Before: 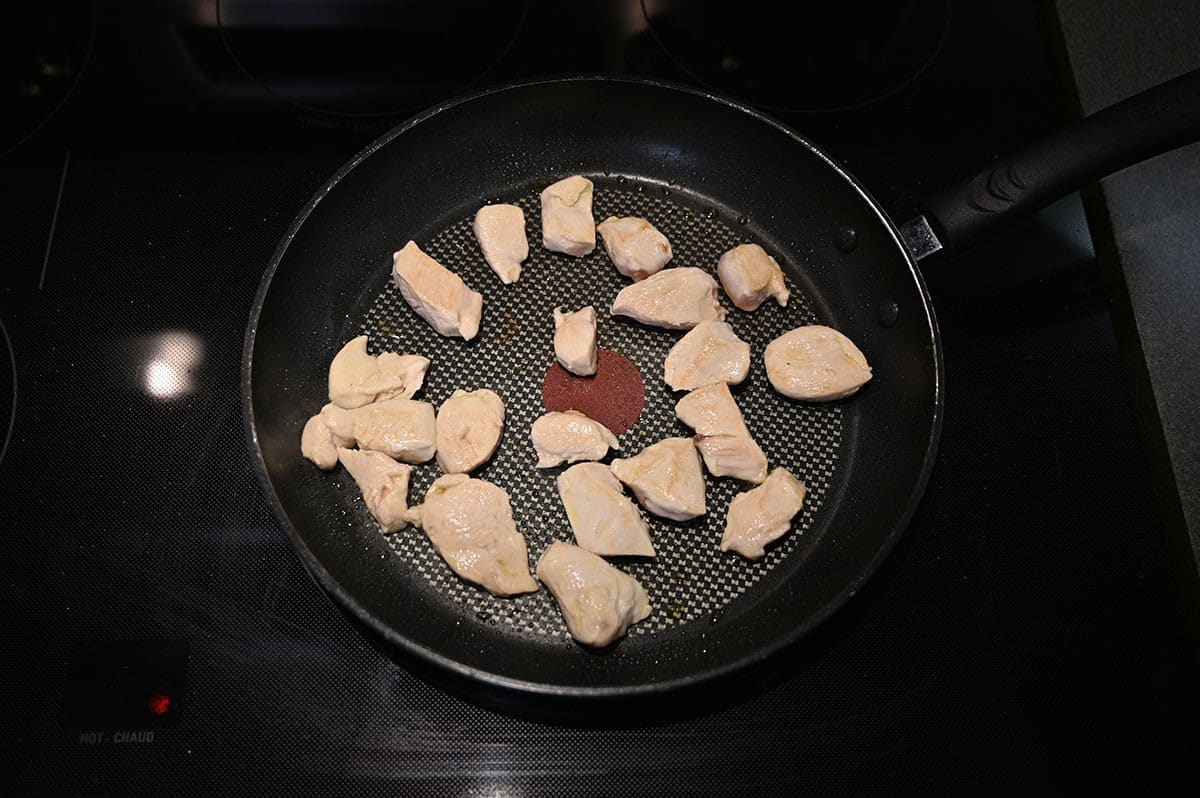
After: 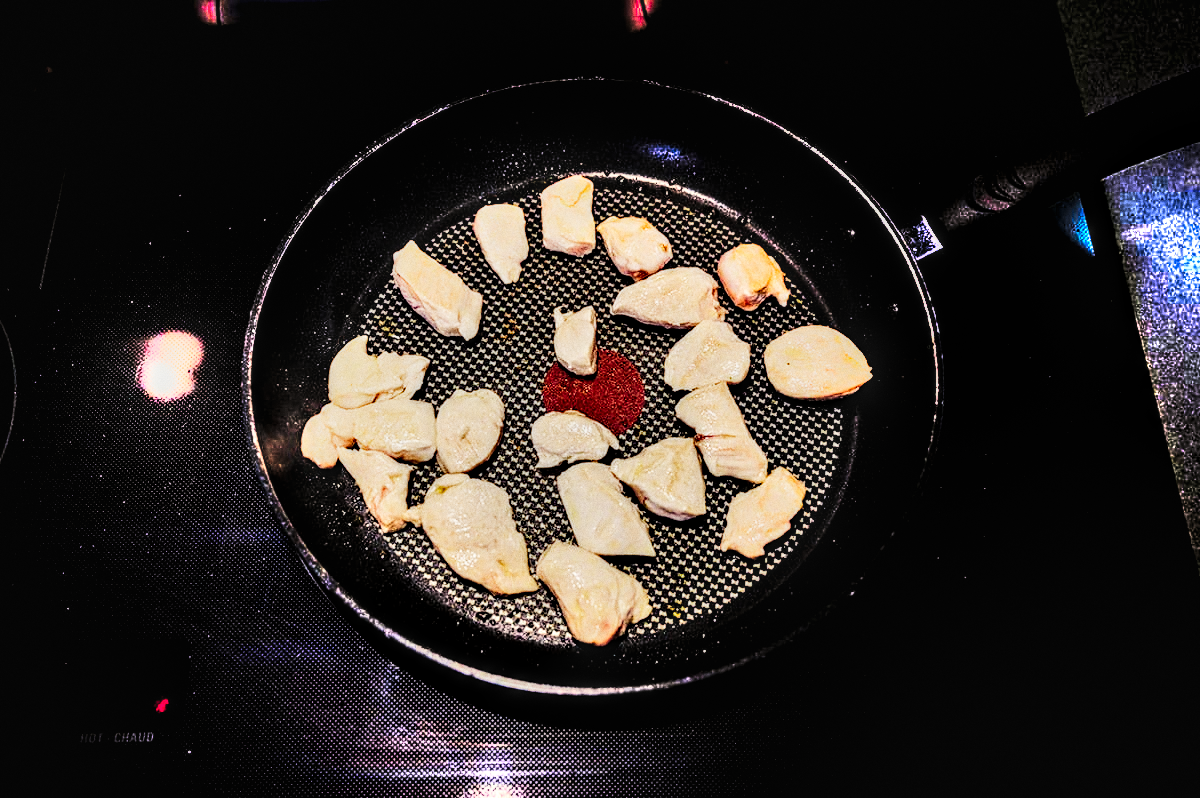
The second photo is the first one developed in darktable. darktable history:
sigmoid: contrast 1.81, skew -0.21, preserve hue 0%, red attenuation 0.1, red rotation 0.035, green attenuation 0.1, green rotation -0.017, blue attenuation 0.15, blue rotation -0.052, base primaries Rec2020
shadows and highlights: radius 123.98, shadows 100, white point adjustment -3, highlights -100, highlights color adjustment 89.84%, soften with gaussian
local contrast: highlights 19%, detail 186%
grain: coarseness 3.21 ISO
color balance rgb: shadows lift › luminance -21.66%, shadows lift › chroma 6.57%, shadows lift › hue 270°, power › chroma 0.68%, power › hue 60°, highlights gain › luminance 6.08%, highlights gain › chroma 1.33%, highlights gain › hue 90°, global offset › luminance -0.87%, perceptual saturation grading › global saturation 26.86%, perceptual saturation grading › highlights -28.39%, perceptual saturation grading › mid-tones 15.22%, perceptual saturation grading › shadows 33.98%, perceptual brilliance grading › highlights 10%, perceptual brilliance grading › mid-tones 5%
